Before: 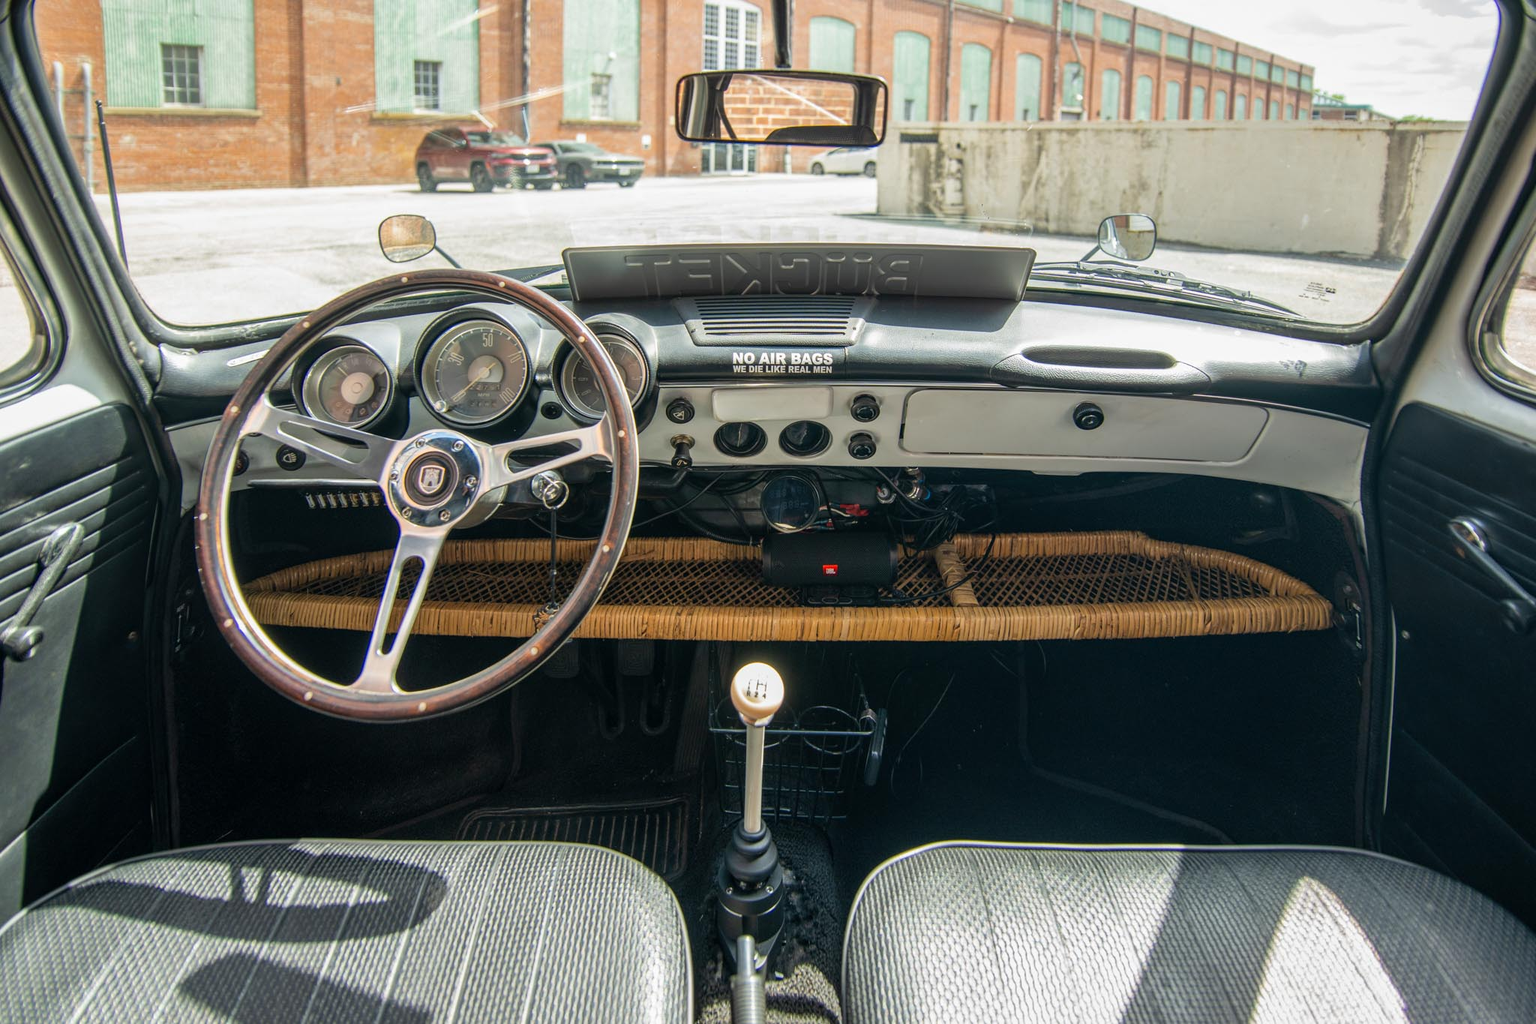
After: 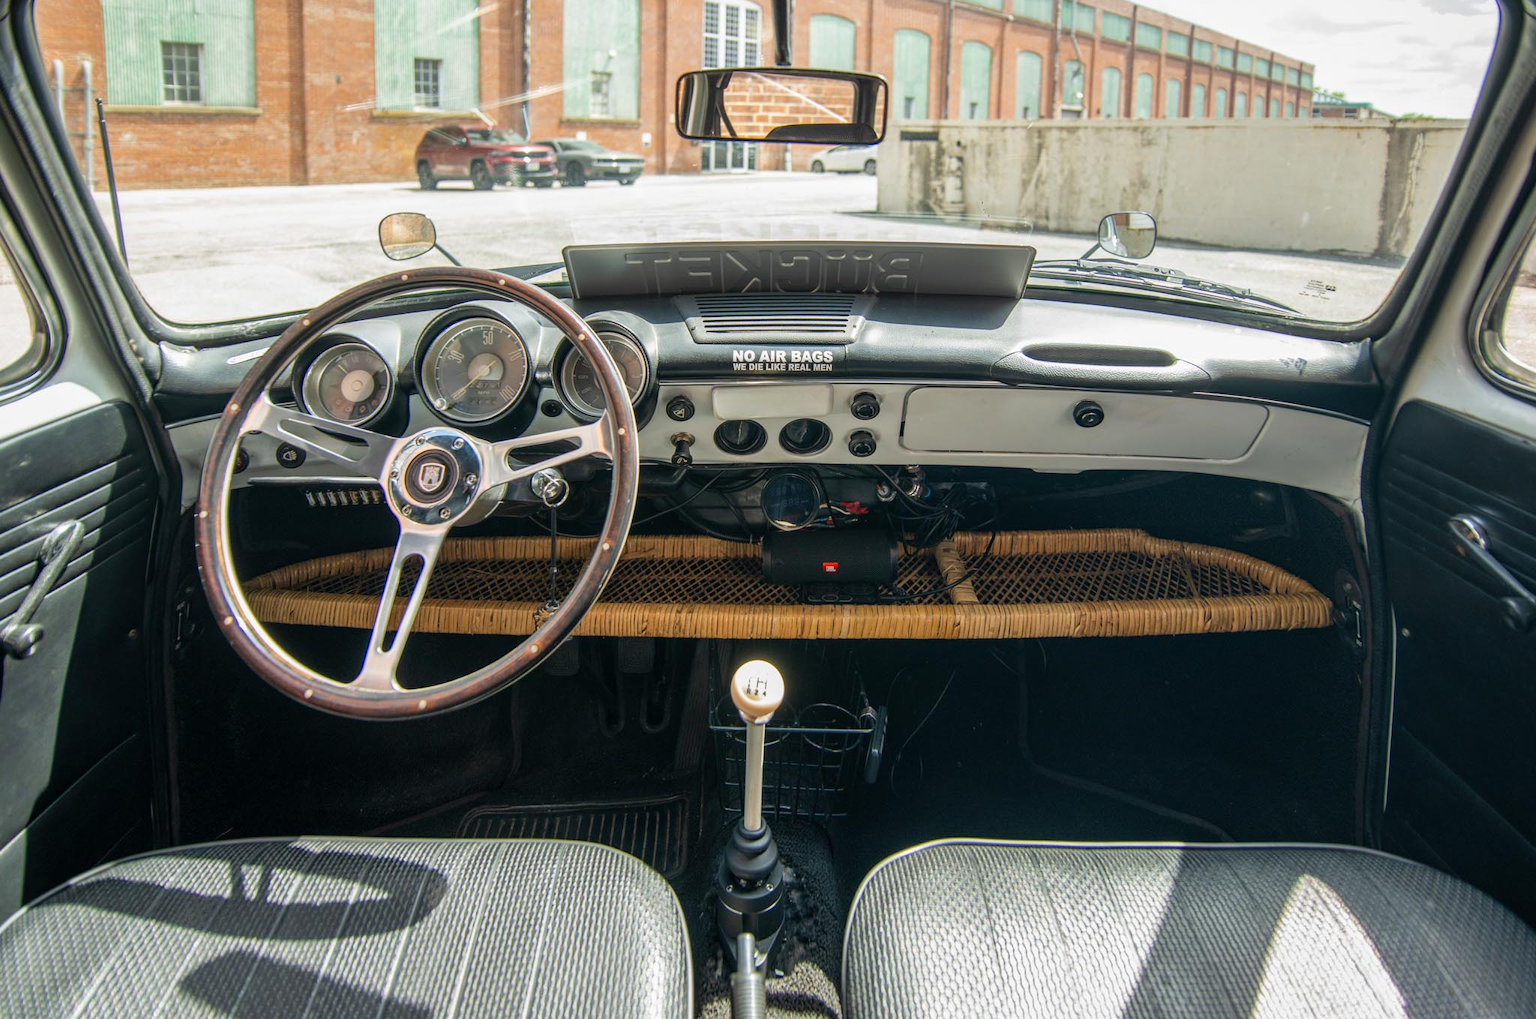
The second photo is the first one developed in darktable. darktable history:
crop: top 0.244%, bottom 0.134%
